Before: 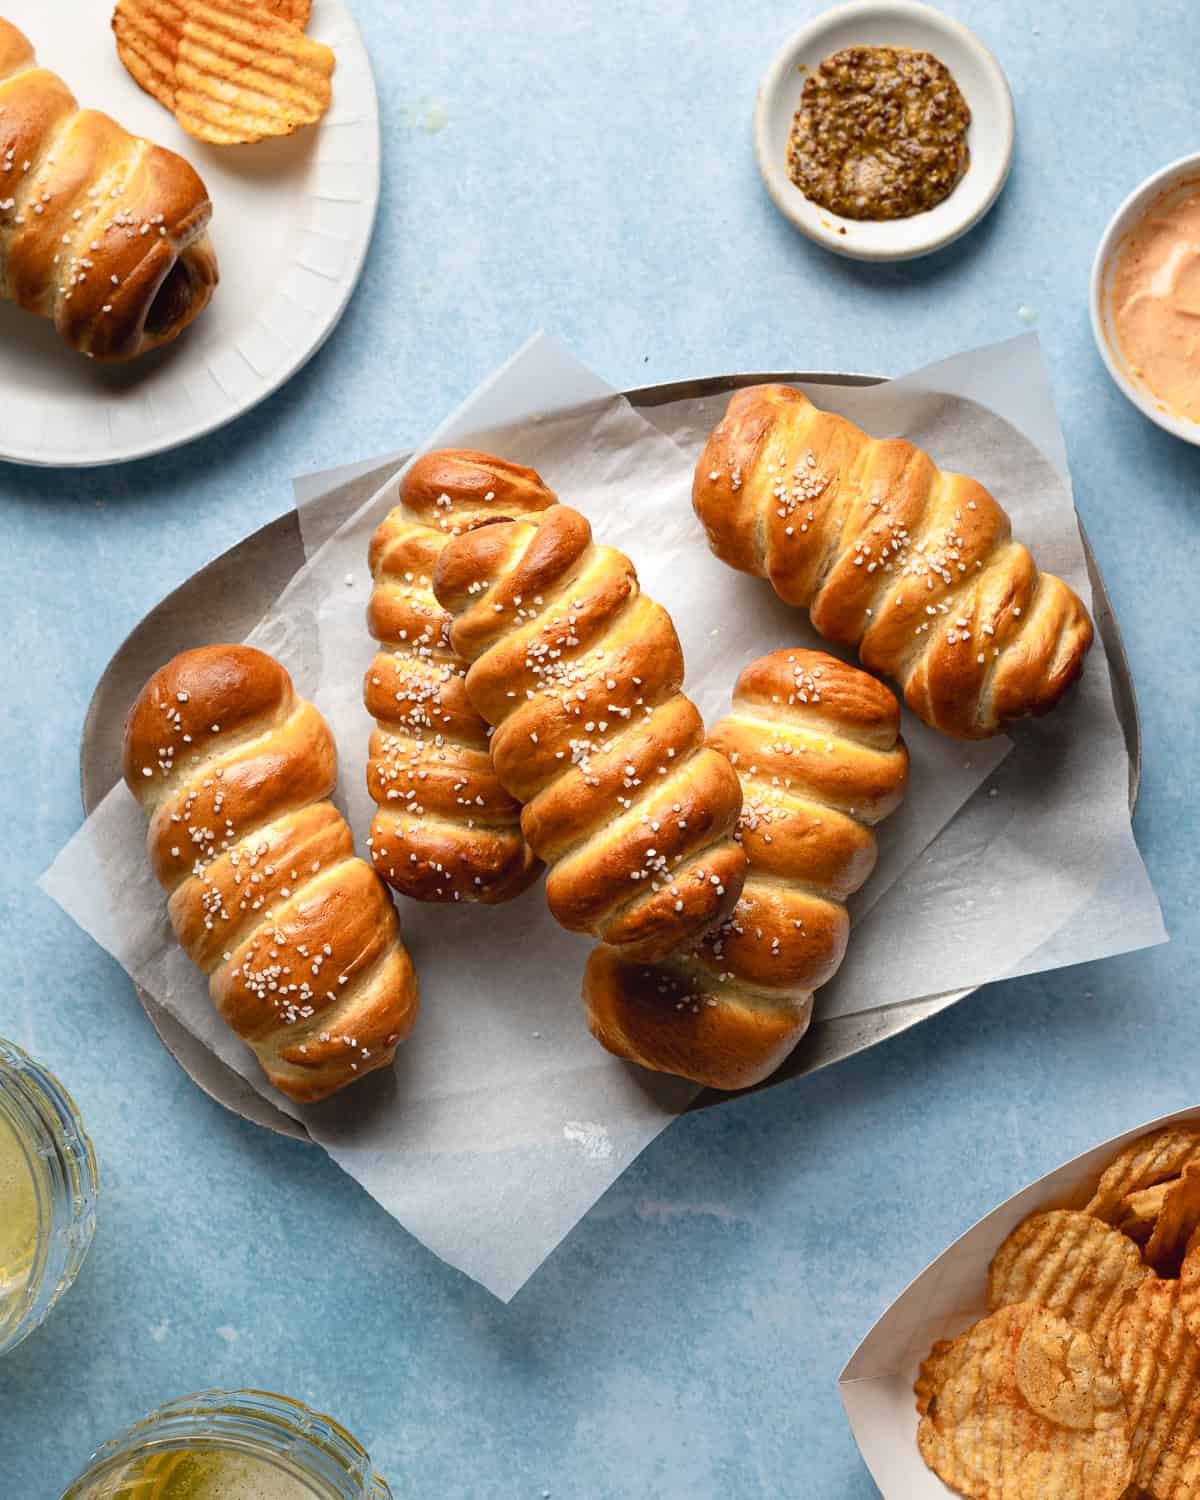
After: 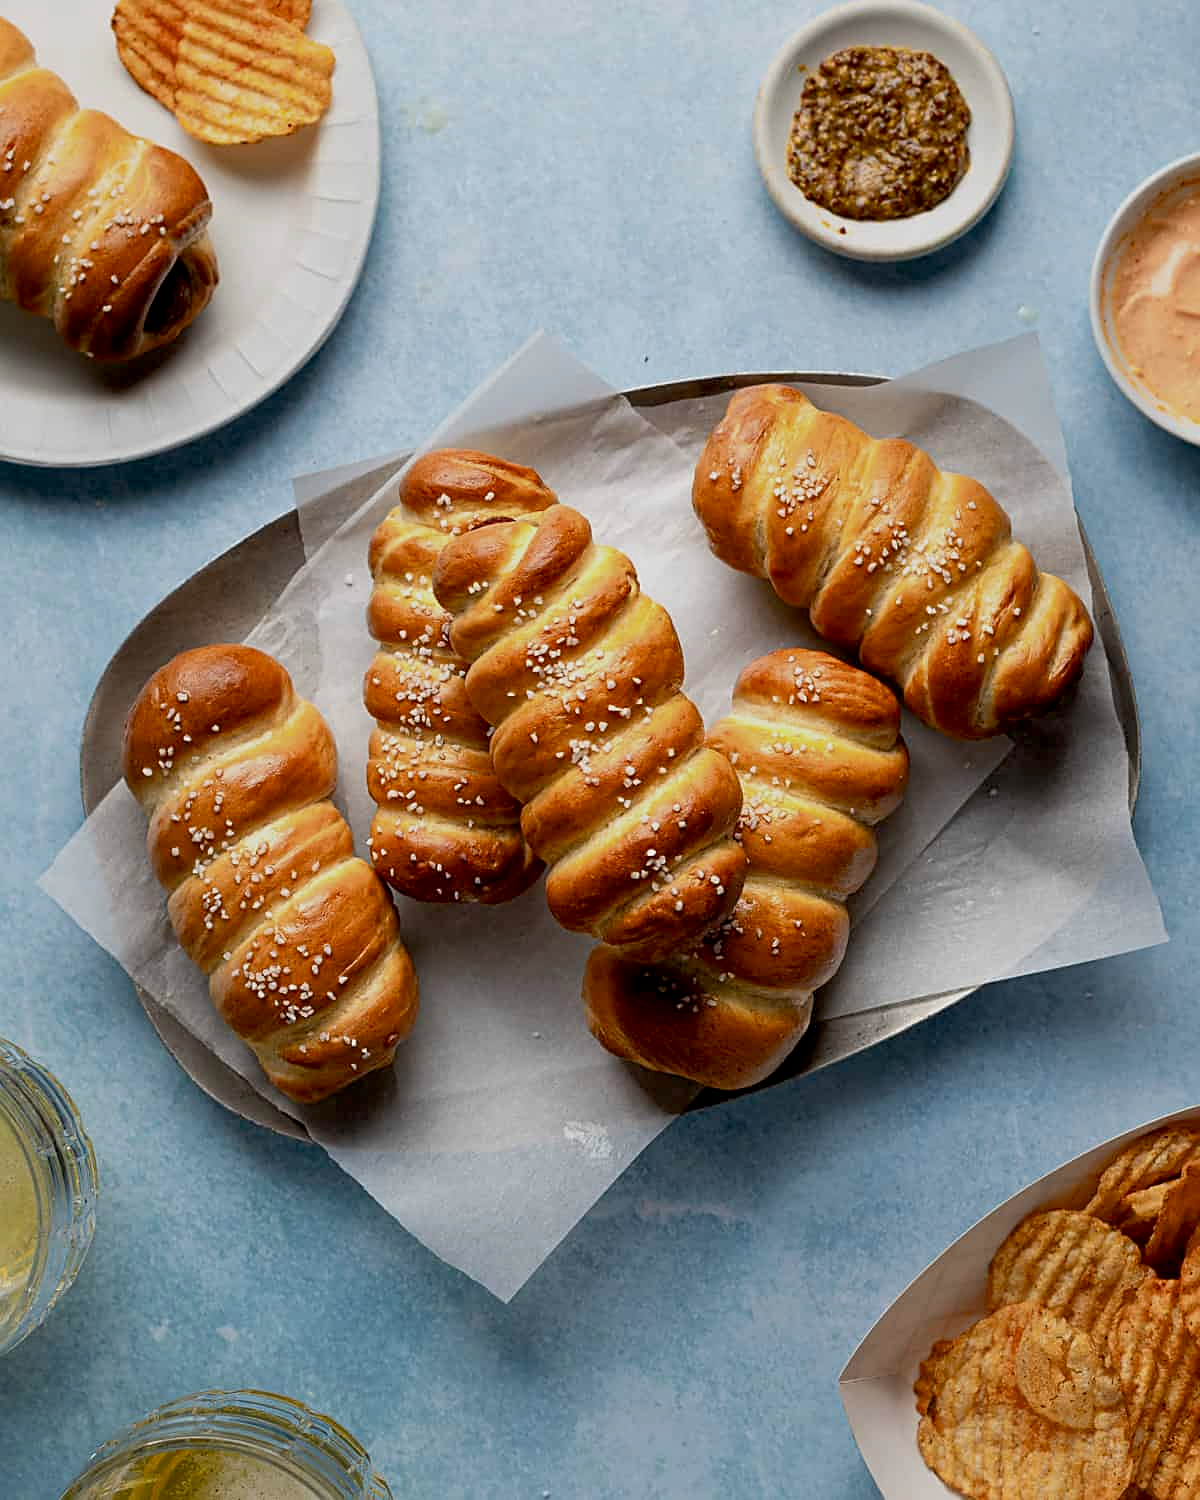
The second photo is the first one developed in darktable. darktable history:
sharpen: on, module defaults
exposure: black level correction 0.011, exposure -0.478 EV, compensate highlight preservation false
